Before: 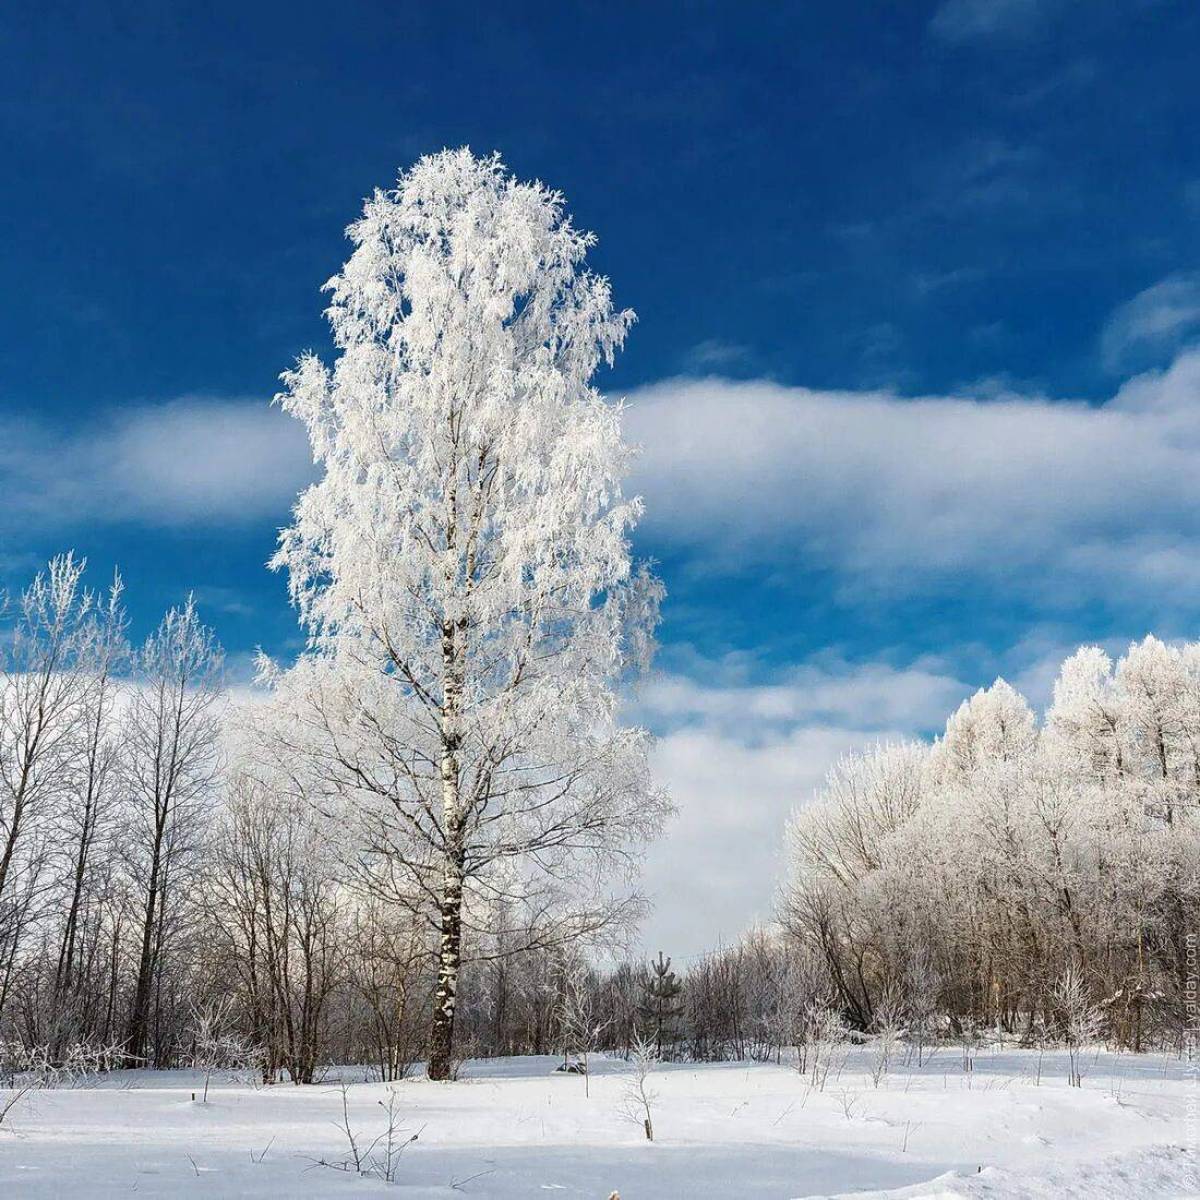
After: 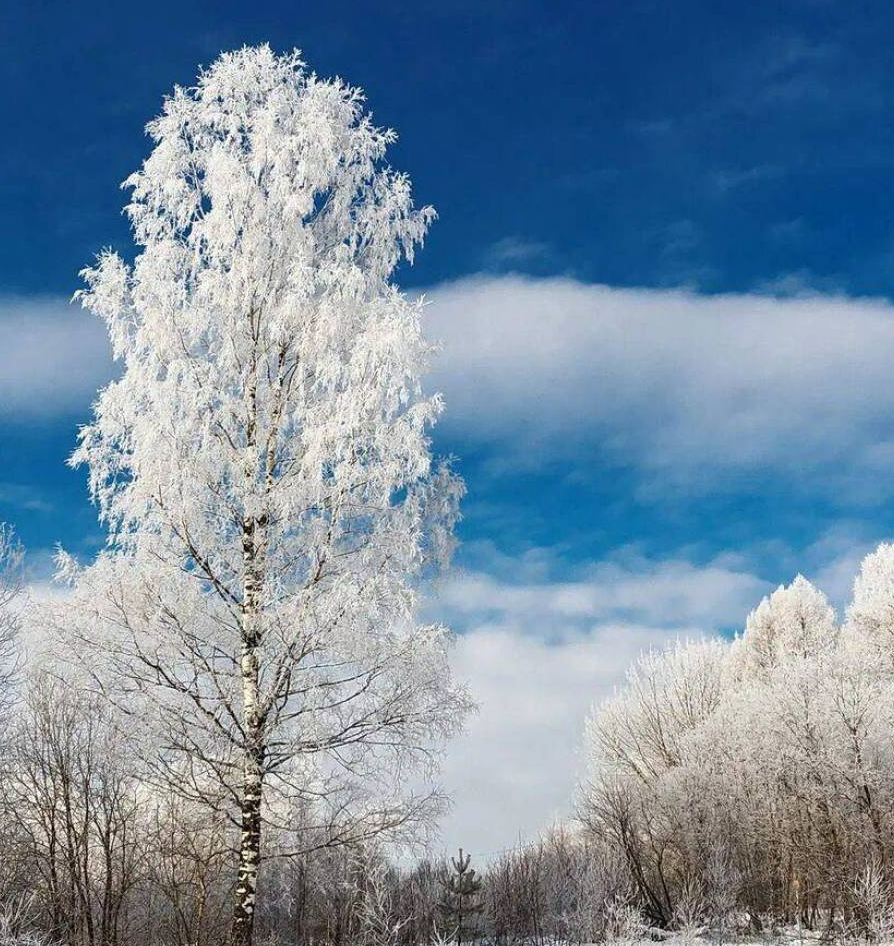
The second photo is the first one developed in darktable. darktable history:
crop: left 16.725%, top 8.648%, right 8.719%, bottom 12.518%
